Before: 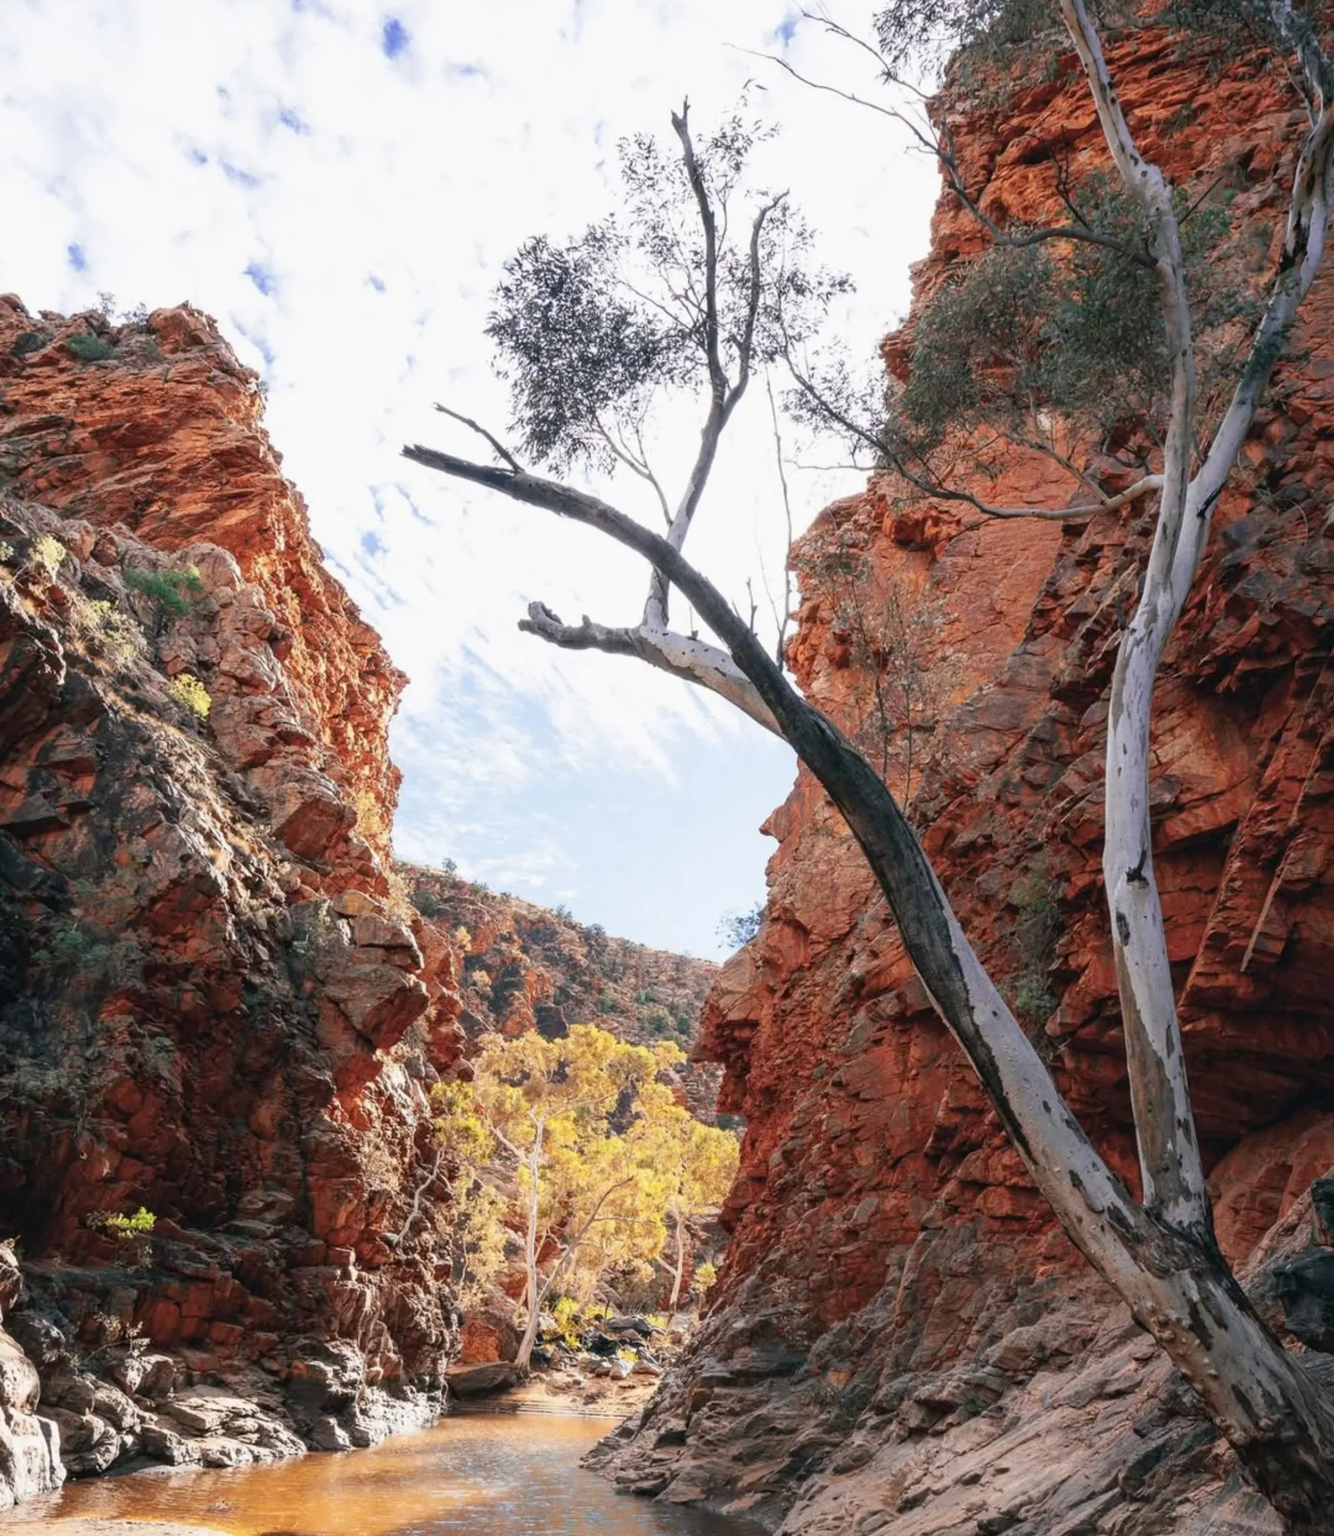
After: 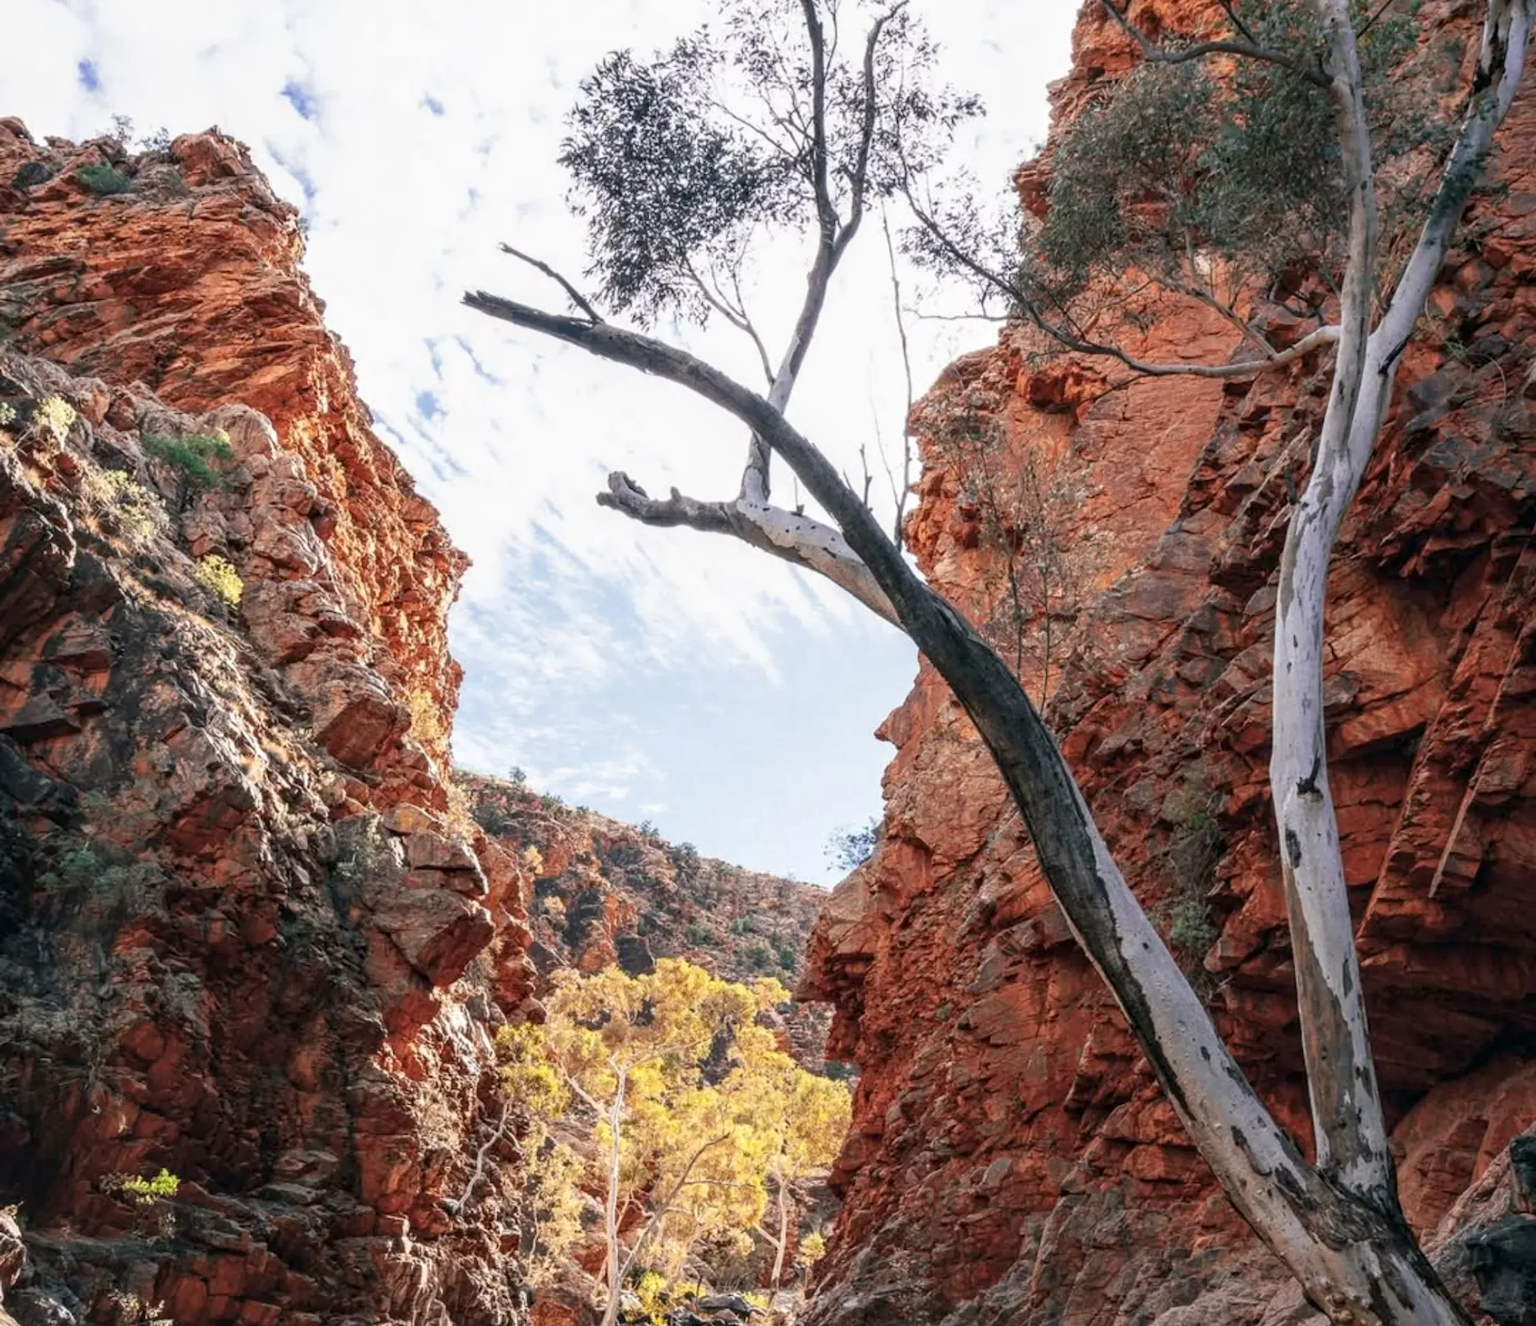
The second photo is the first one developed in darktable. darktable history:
local contrast: on, module defaults
crop and rotate: top 12.5%, bottom 12.5%
